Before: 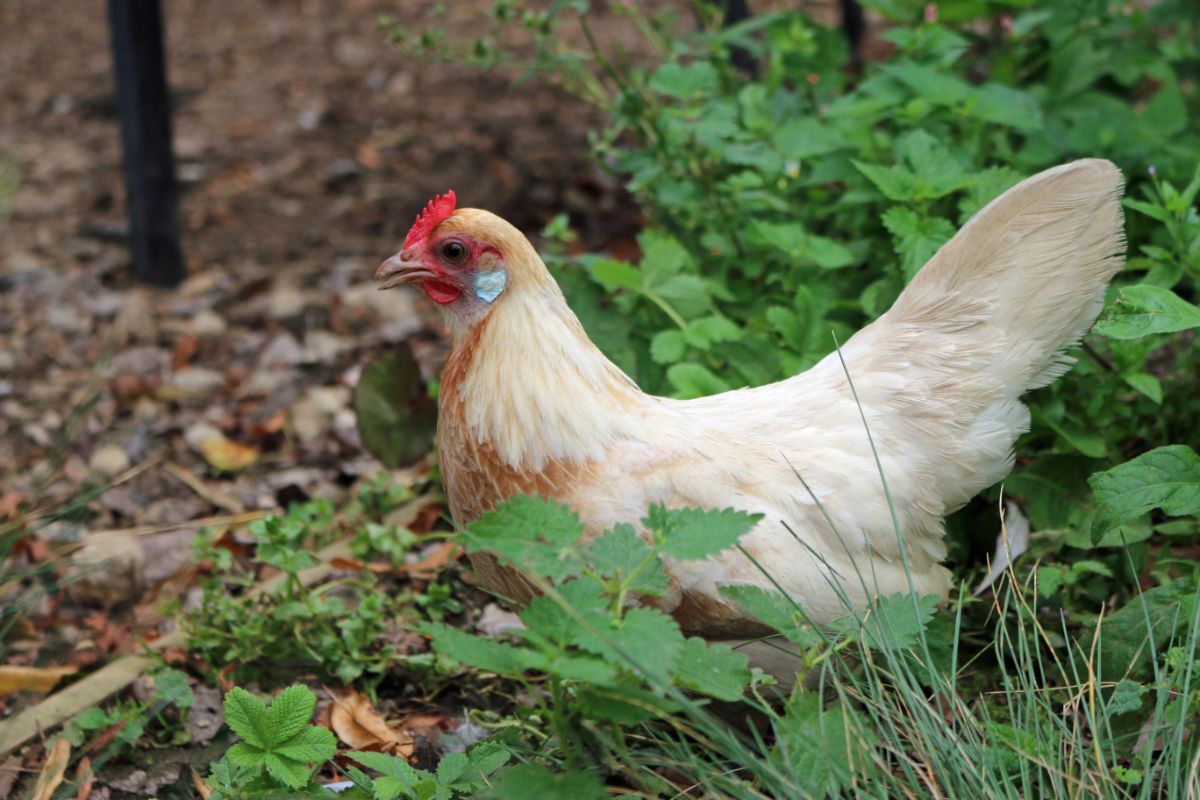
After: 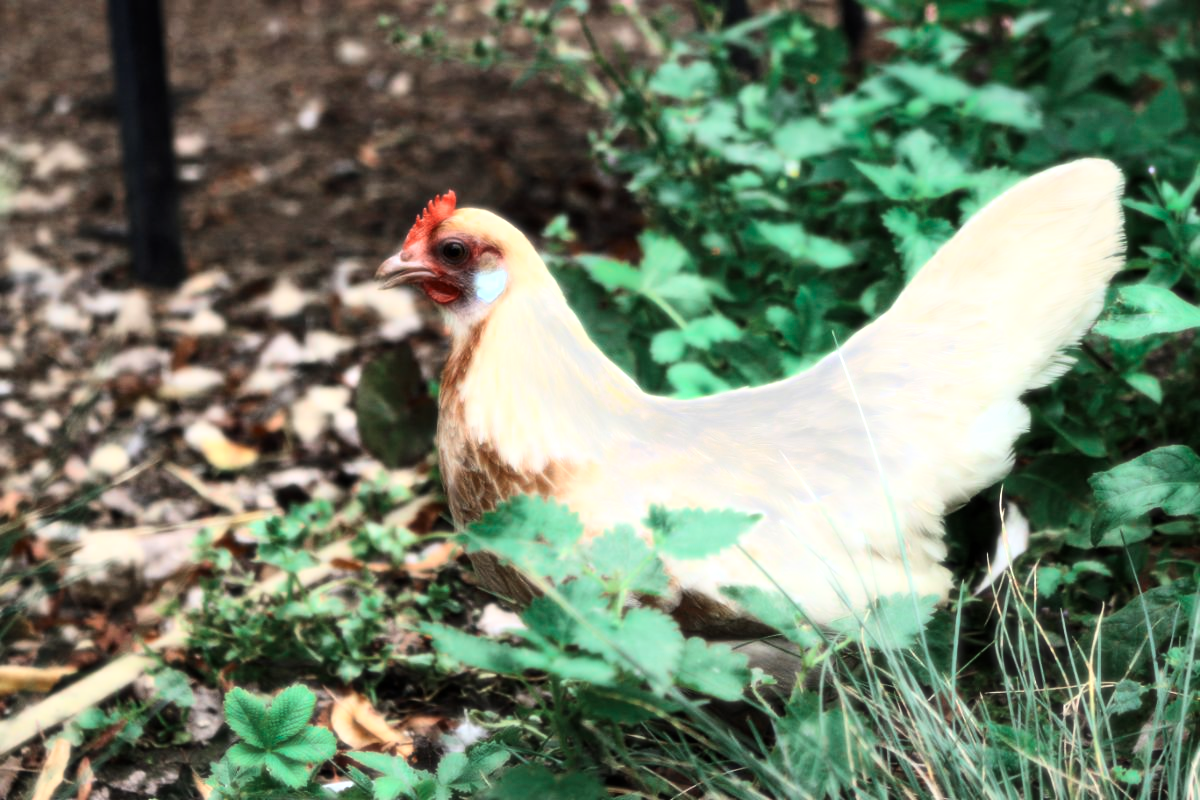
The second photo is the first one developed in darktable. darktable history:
bloom: size 0%, threshold 54.82%, strength 8.31%
color zones: curves: ch0 [(0, 0.5) (0.125, 0.4) (0.25, 0.5) (0.375, 0.4) (0.5, 0.4) (0.625, 0.6) (0.75, 0.6) (0.875, 0.5)]; ch1 [(0, 0.4) (0.125, 0.5) (0.25, 0.4) (0.375, 0.4) (0.5, 0.4) (0.625, 0.4) (0.75, 0.5) (0.875, 0.4)]; ch2 [(0, 0.6) (0.125, 0.5) (0.25, 0.5) (0.375, 0.6) (0.5, 0.6) (0.625, 0.5) (0.75, 0.5) (0.875, 0.5)]
tone equalizer: -8 EV -1.08 EV, -7 EV -1.01 EV, -6 EV -0.867 EV, -5 EV -0.578 EV, -3 EV 0.578 EV, -2 EV 0.867 EV, -1 EV 1.01 EV, +0 EV 1.08 EV, edges refinement/feathering 500, mask exposure compensation -1.57 EV, preserve details no
